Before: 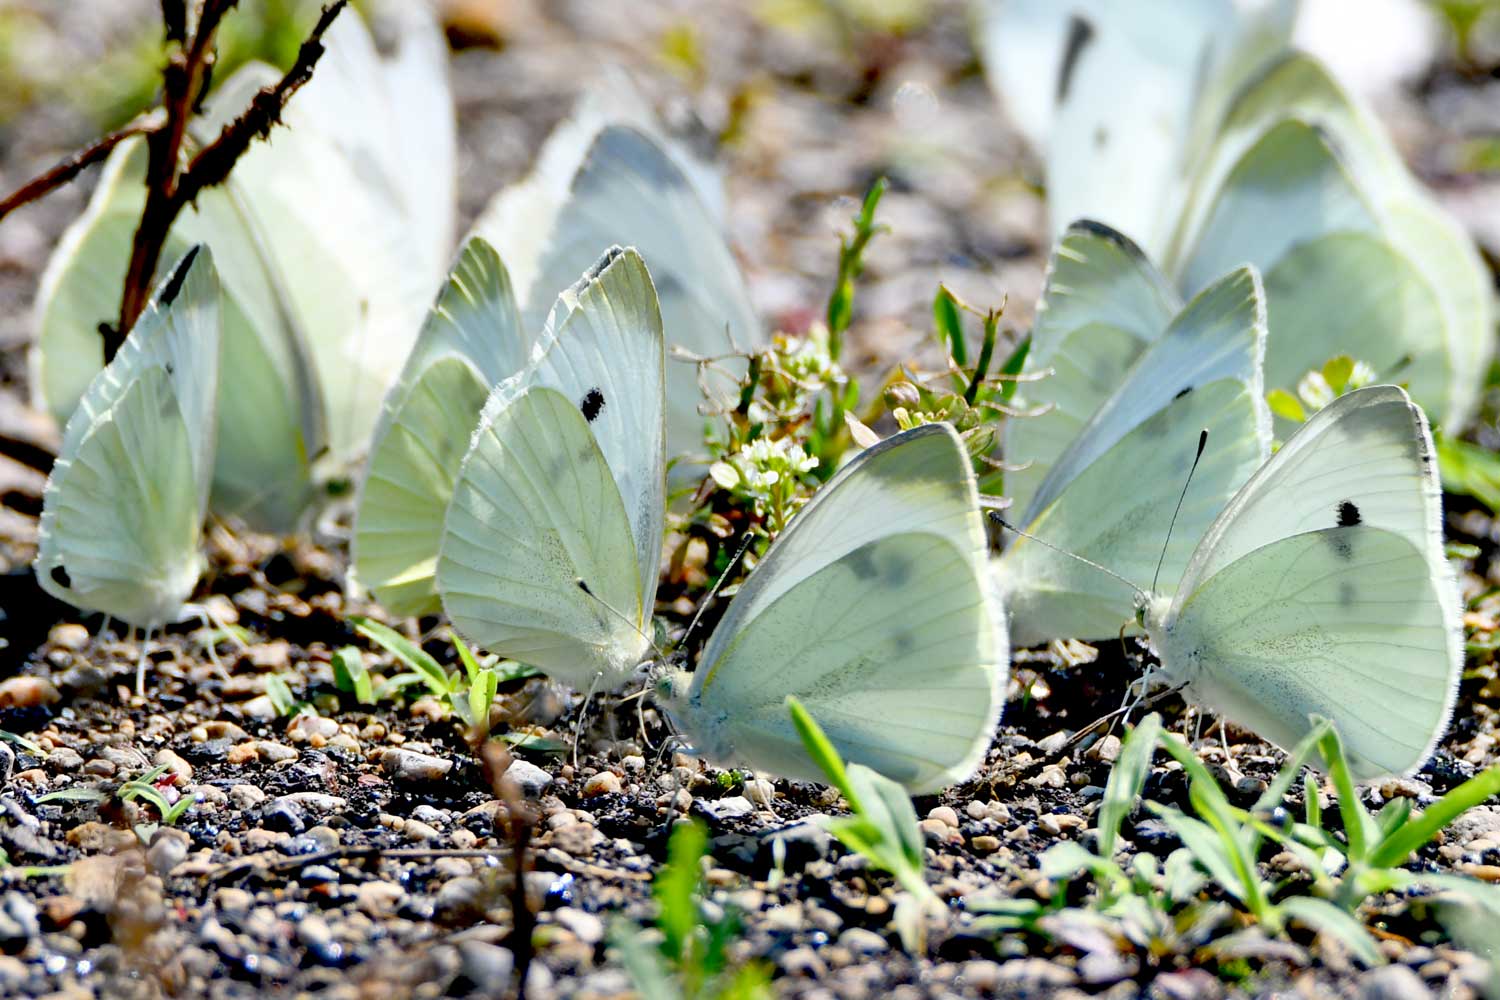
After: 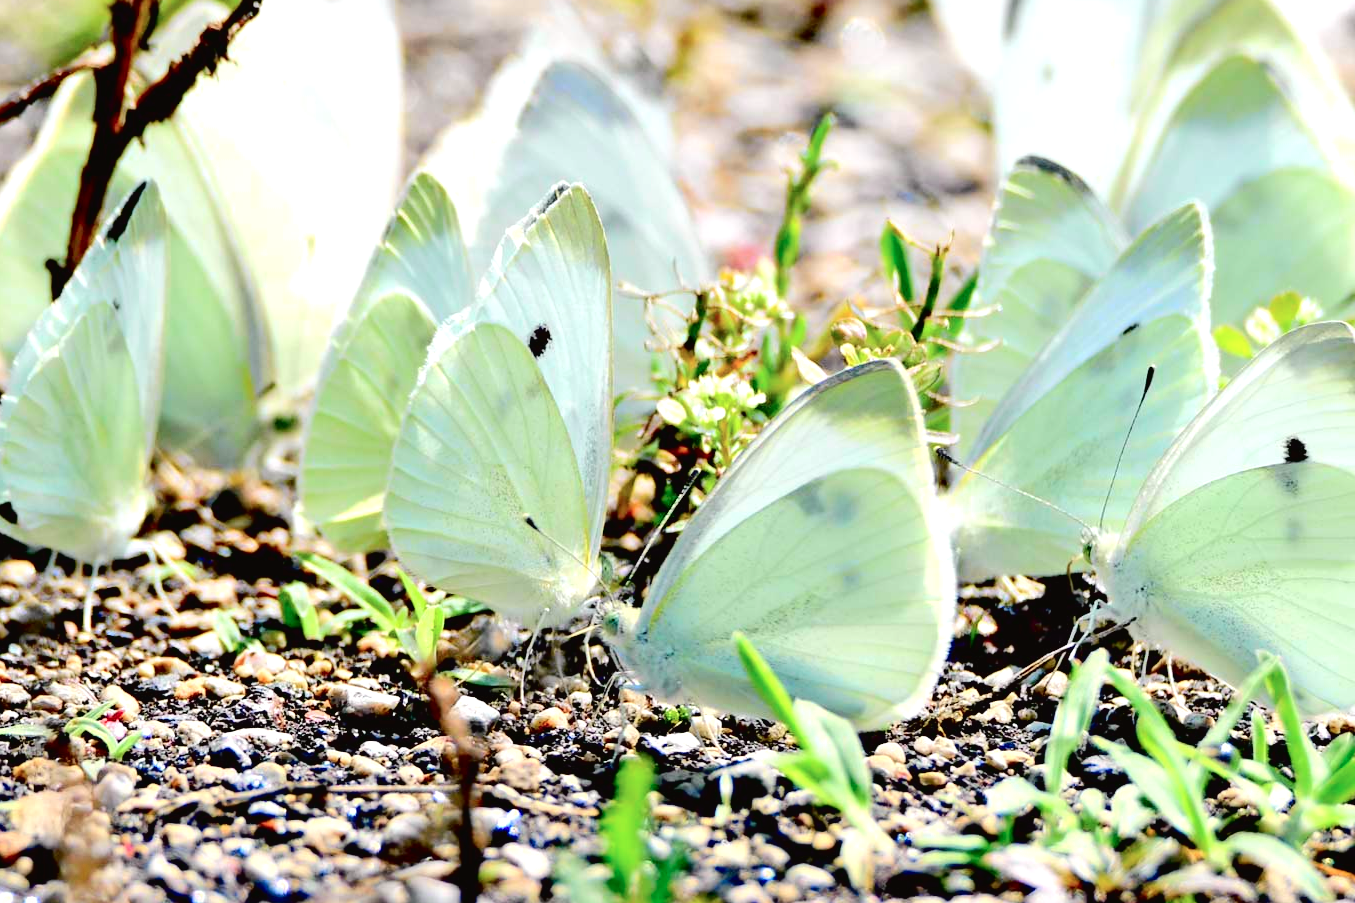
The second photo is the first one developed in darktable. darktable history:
tone curve: curves: ch0 [(0, 0.019) (0.066, 0.043) (0.189, 0.182) (0.359, 0.417) (0.485, 0.576) (0.656, 0.734) (0.851, 0.861) (0.997, 0.959)]; ch1 [(0, 0) (0.179, 0.123) (0.381, 0.36) (0.425, 0.41) (0.474, 0.472) (0.499, 0.501) (0.514, 0.517) (0.571, 0.584) (0.649, 0.677) (0.812, 0.856) (1, 1)]; ch2 [(0, 0) (0.246, 0.214) (0.421, 0.427) (0.459, 0.484) (0.5, 0.504) (0.518, 0.523) (0.529, 0.544) (0.56, 0.581) (0.617, 0.631) (0.744, 0.734) (0.867, 0.821) (0.993, 0.889)], color space Lab, independent channels, preserve colors none
crop: left 3.561%, top 6.428%, right 6.047%, bottom 3.209%
exposure: black level correction 0, exposure 0.7 EV, compensate exposure bias true, compensate highlight preservation false
